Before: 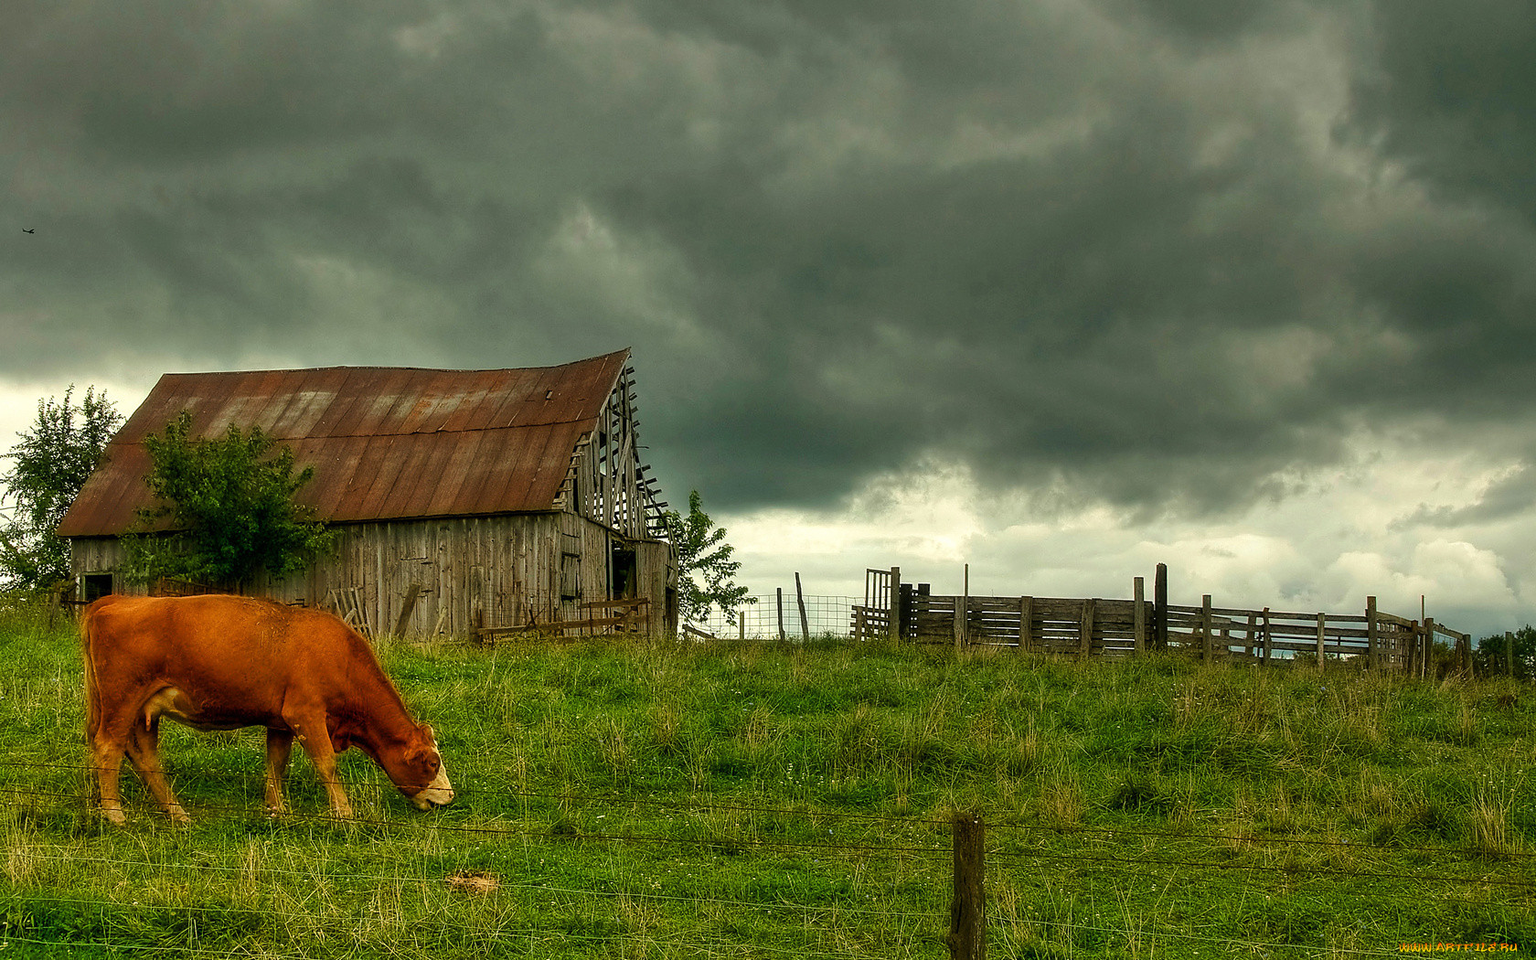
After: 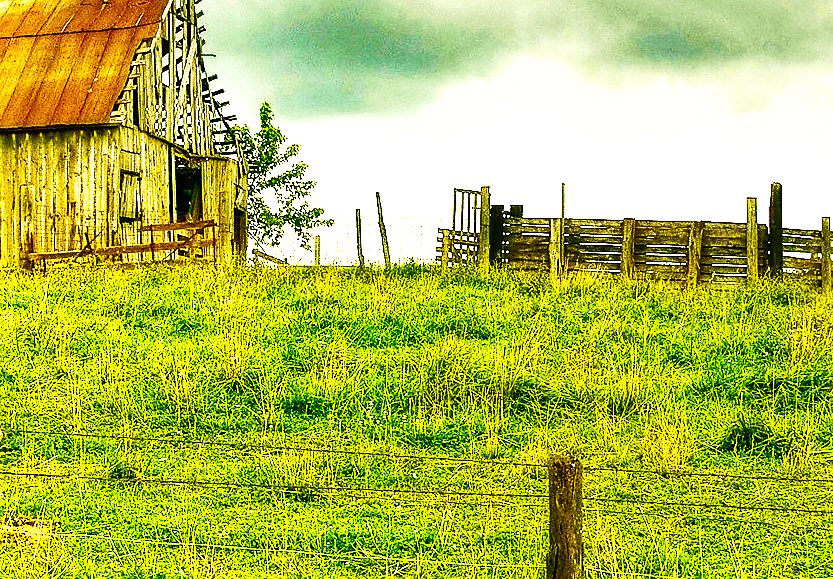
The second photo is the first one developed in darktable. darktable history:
crop: left 29.446%, top 41.339%, right 20.948%, bottom 3.505%
sharpen: radius 1.032, threshold 0.897
tone equalizer: -8 EV 0.222 EV, -7 EV 0.433 EV, -6 EV 0.381 EV, -5 EV 0.278 EV, -3 EV -0.26 EV, -2 EV -0.411 EV, -1 EV -0.422 EV, +0 EV -0.251 EV
exposure: black level correction 0, exposure 1.949 EV, compensate highlight preservation false
base curve: curves: ch0 [(0, 0) (0, 0) (0.002, 0.001) (0.008, 0.003) (0.019, 0.011) (0.037, 0.037) (0.064, 0.11) (0.102, 0.232) (0.152, 0.379) (0.216, 0.524) (0.296, 0.665) (0.394, 0.789) (0.512, 0.881) (0.651, 0.945) (0.813, 0.986) (1, 1)], preserve colors none
shadows and highlights: shadows 60.75, soften with gaussian
color balance rgb: highlights gain › chroma 1.725%, highlights gain › hue 54.9°, perceptual saturation grading › global saturation 25.419%, perceptual brilliance grading › global brilliance 21.841%, perceptual brilliance grading › shadows -35.334%, global vibrance 40.714%
